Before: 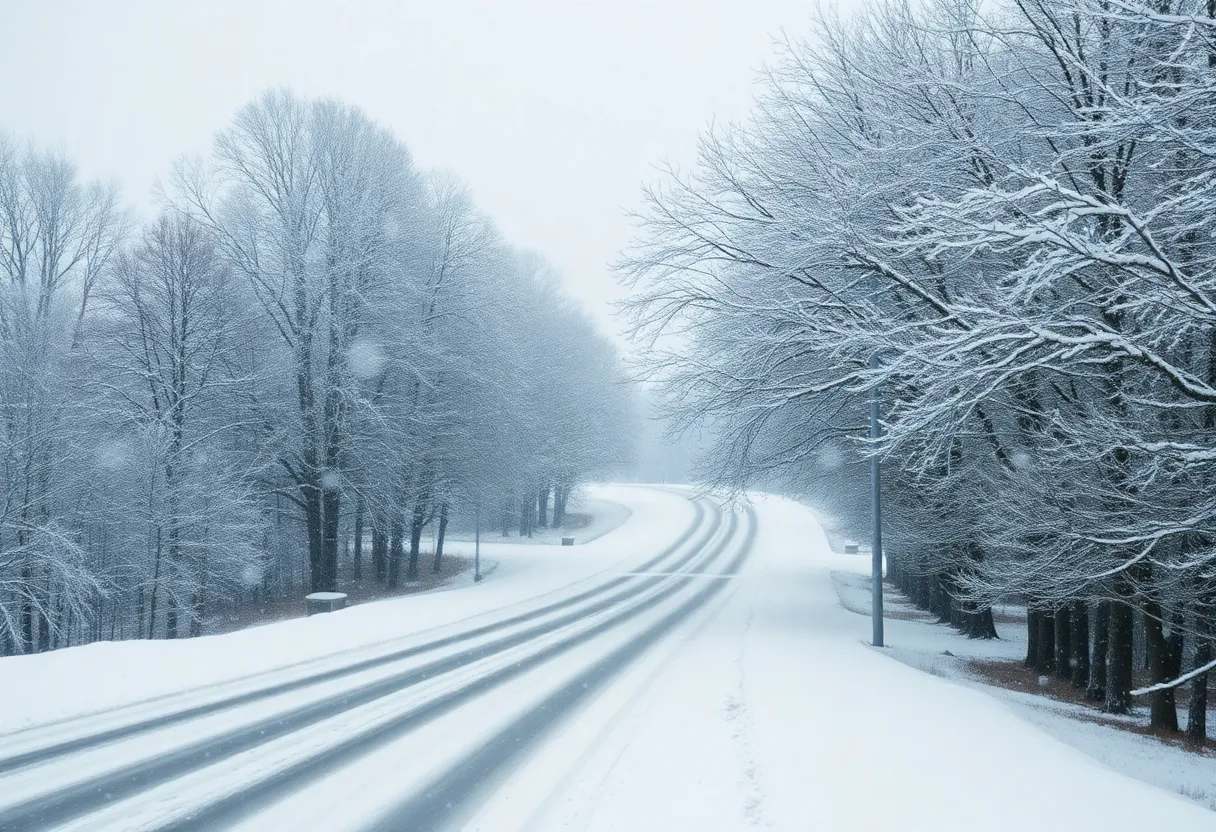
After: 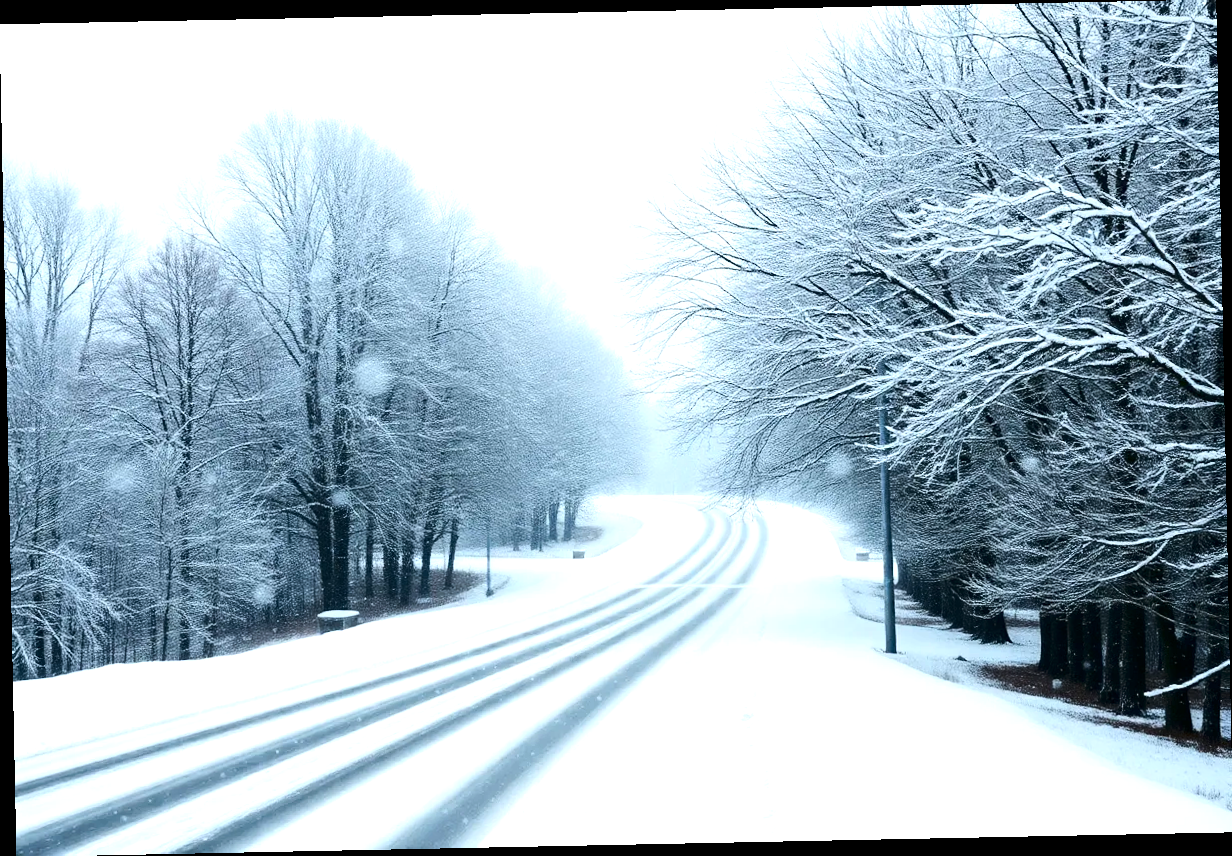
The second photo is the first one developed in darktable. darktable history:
rotate and perspective: rotation -1.17°, automatic cropping off
tone curve: curves: ch0 [(0, 0) (0.003, 0.003) (0.011, 0.011) (0.025, 0.025) (0.044, 0.044) (0.069, 0.069) (0.1, 0.099) (0.136, 0.135) (0.177, 0.176) (0.224, 0.223) (0.277, 0.275) (0.335, 0.333) (0.399, 0.396) (0.468, 0.465) (0.543, 0.545) (0.623, 0.625) (0.709, 0.71) (0.801, 0.801) (0.898, 0.898) (1, 1)], preserve colors none
tone equalizer: -8 EV -0.75 EV, -7 EV -0.7 EV, -6 EV -0.6 EV, -5 EV -0.4 EV, -3 EV 0.4 EV, -2 EV 0.6 EV, -1 EV 0.7 EV, +0 EV 0.75 EV, edges refinement/feathering 500, mask exposure compensation -1.57 EV, preserve details no
haze removal: compatibility mode true, adaptive false
contrast brightness saturation: contrast 0.2, brightness -0.11, saturation 0.1
